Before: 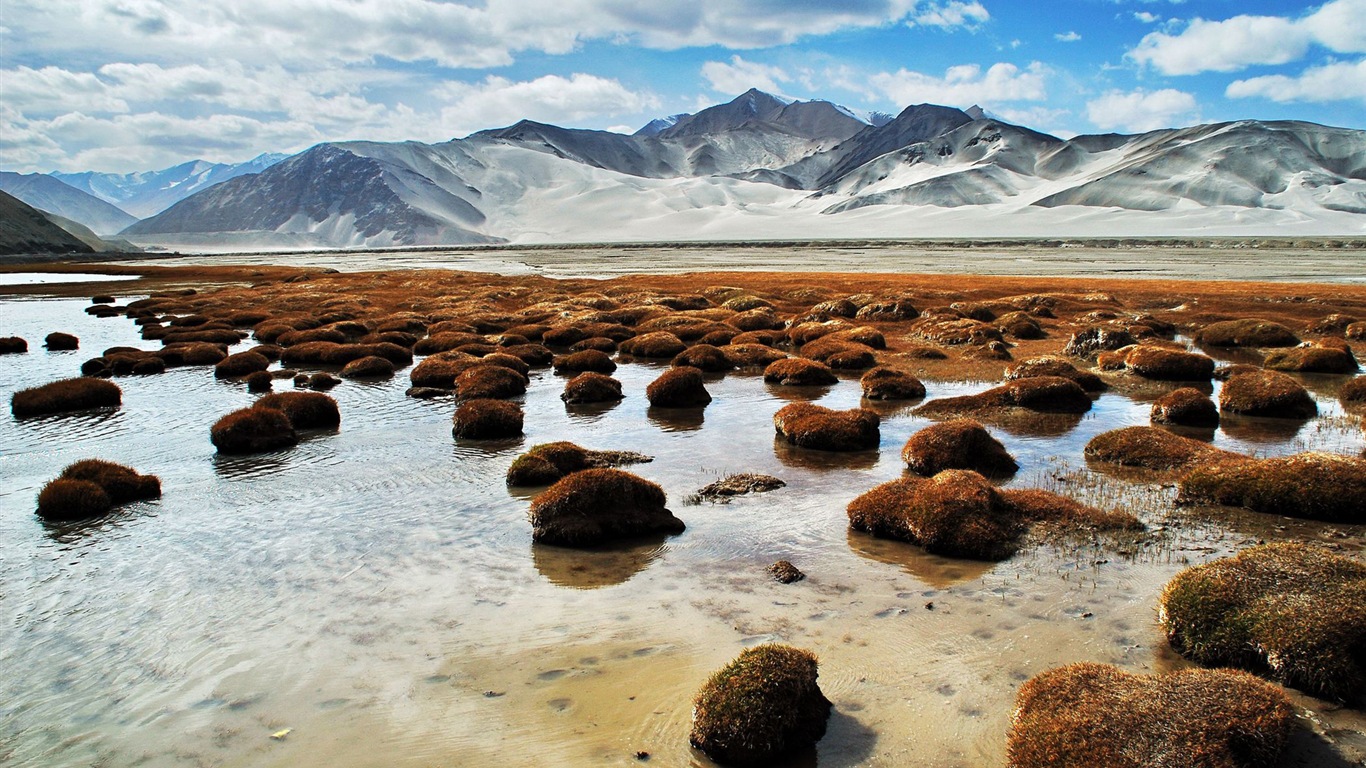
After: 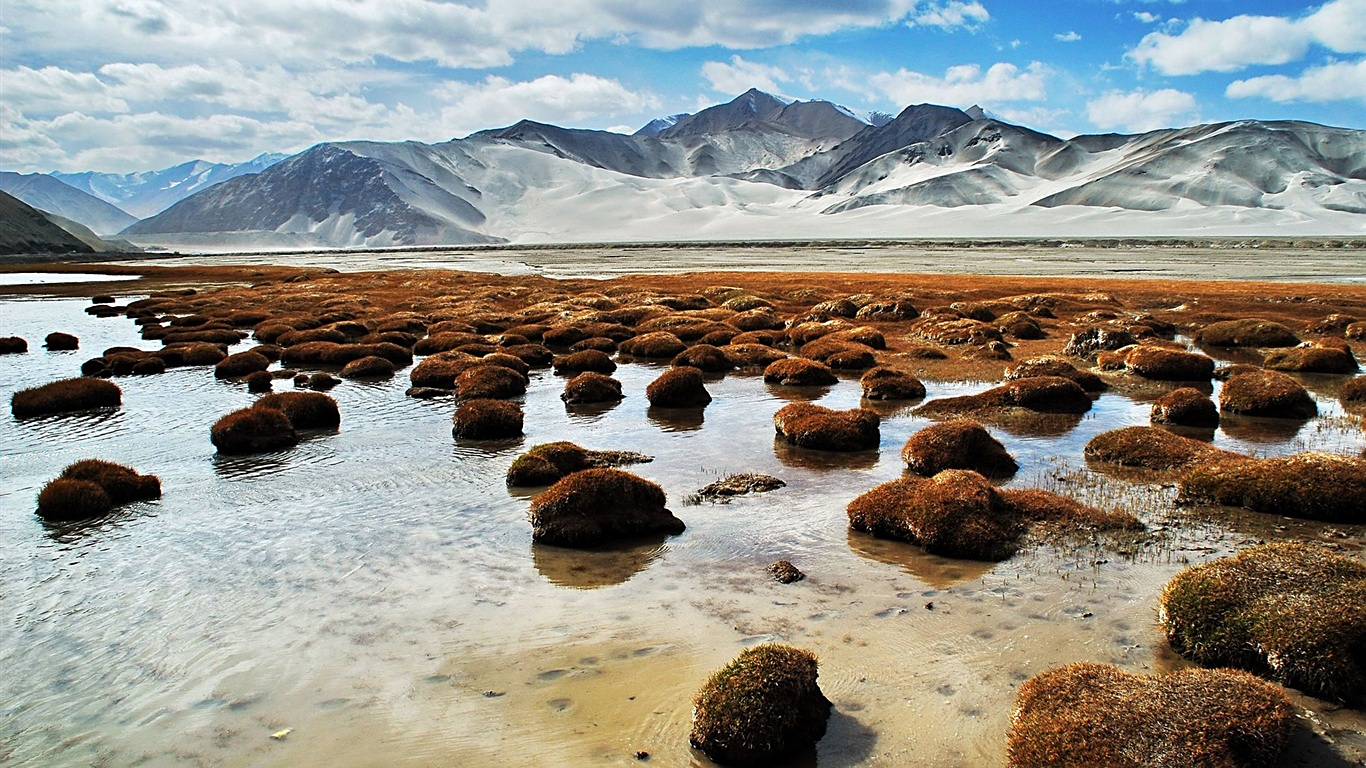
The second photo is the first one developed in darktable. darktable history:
sharpen: radius 1.889, amount 0.391, threshold 1.255
